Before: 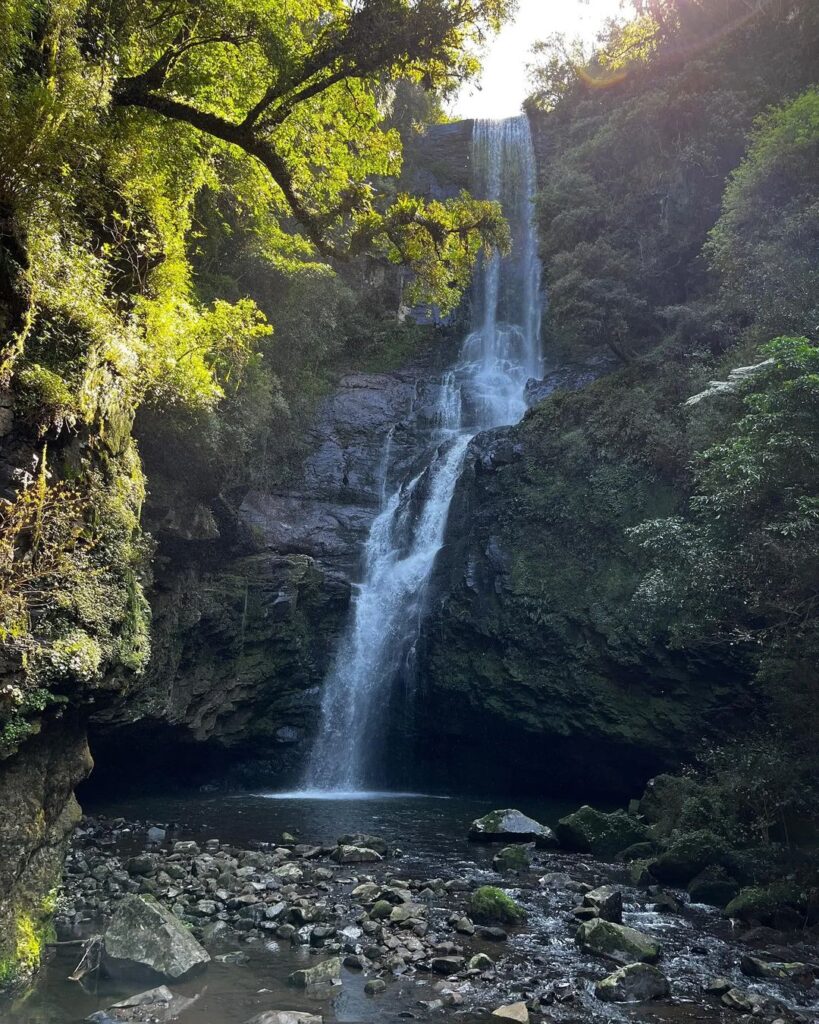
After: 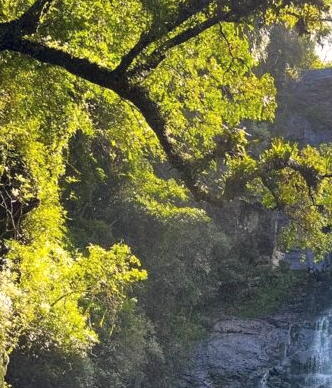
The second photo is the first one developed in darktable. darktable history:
crop: left 15.452%, top 5.459%, right 43.956%, bottom 56.62%
color balance rgb: shadows lift › hue 87.51°, highlights gain › chroma 1.62%, highlights gain › hue 55.1°, global offset › chroma 0.06%, global offset › hue 253.66°, linear chroma grading › global chroma 0.5%
exposure: black level correction 0.001, exposure 0.14 EV, compensate highlight preservation false
